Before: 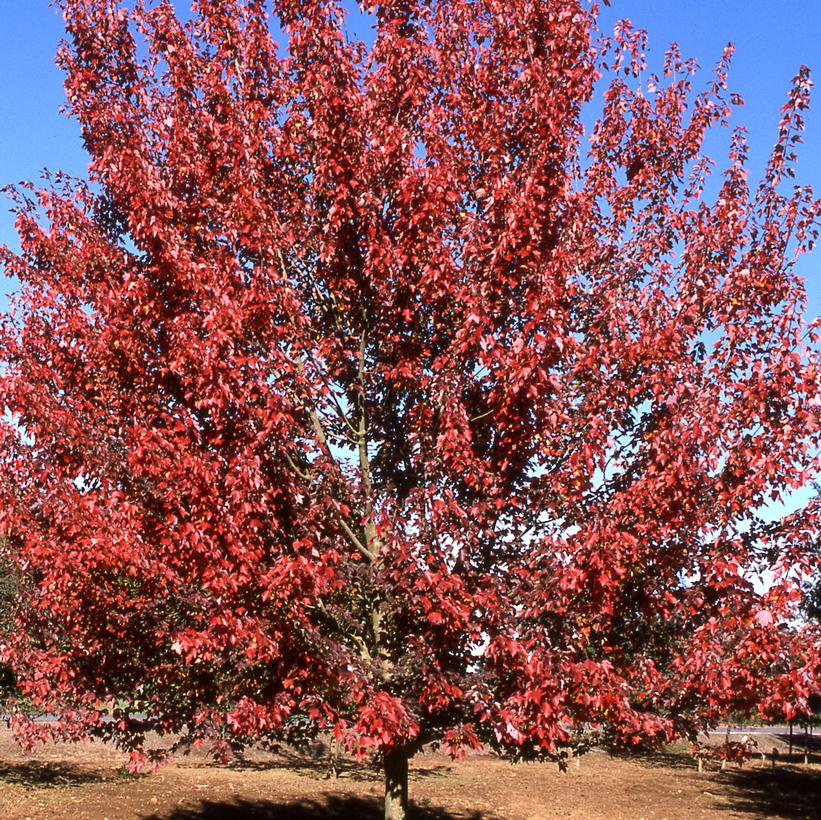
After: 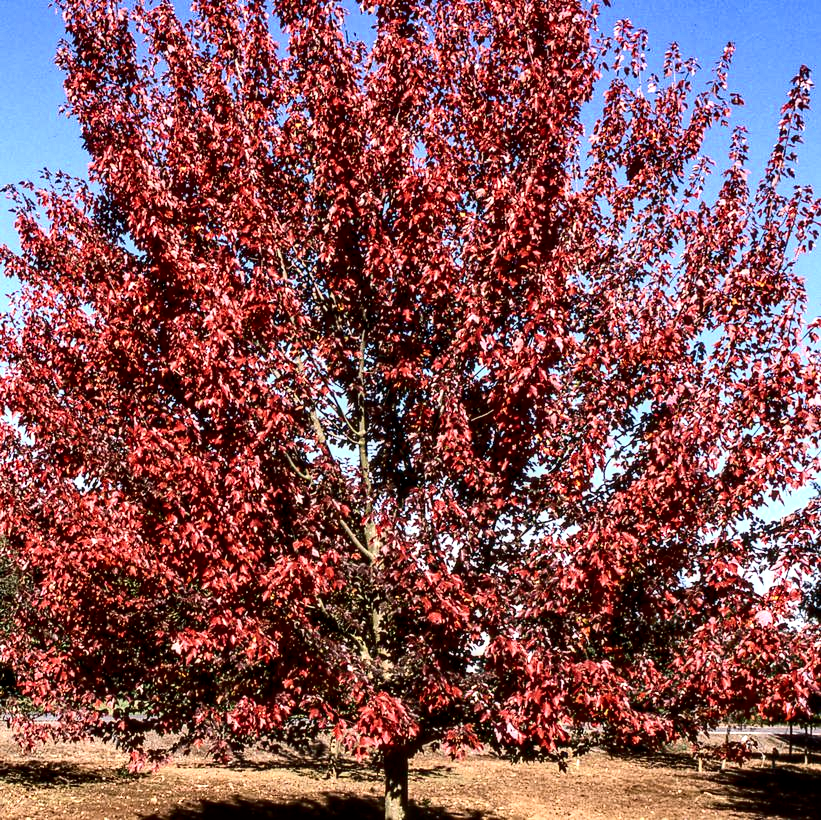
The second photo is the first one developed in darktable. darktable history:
haze removal: adaptive false
local contrast: detail 150%
contrast brightness saturation: contrast 0.3
